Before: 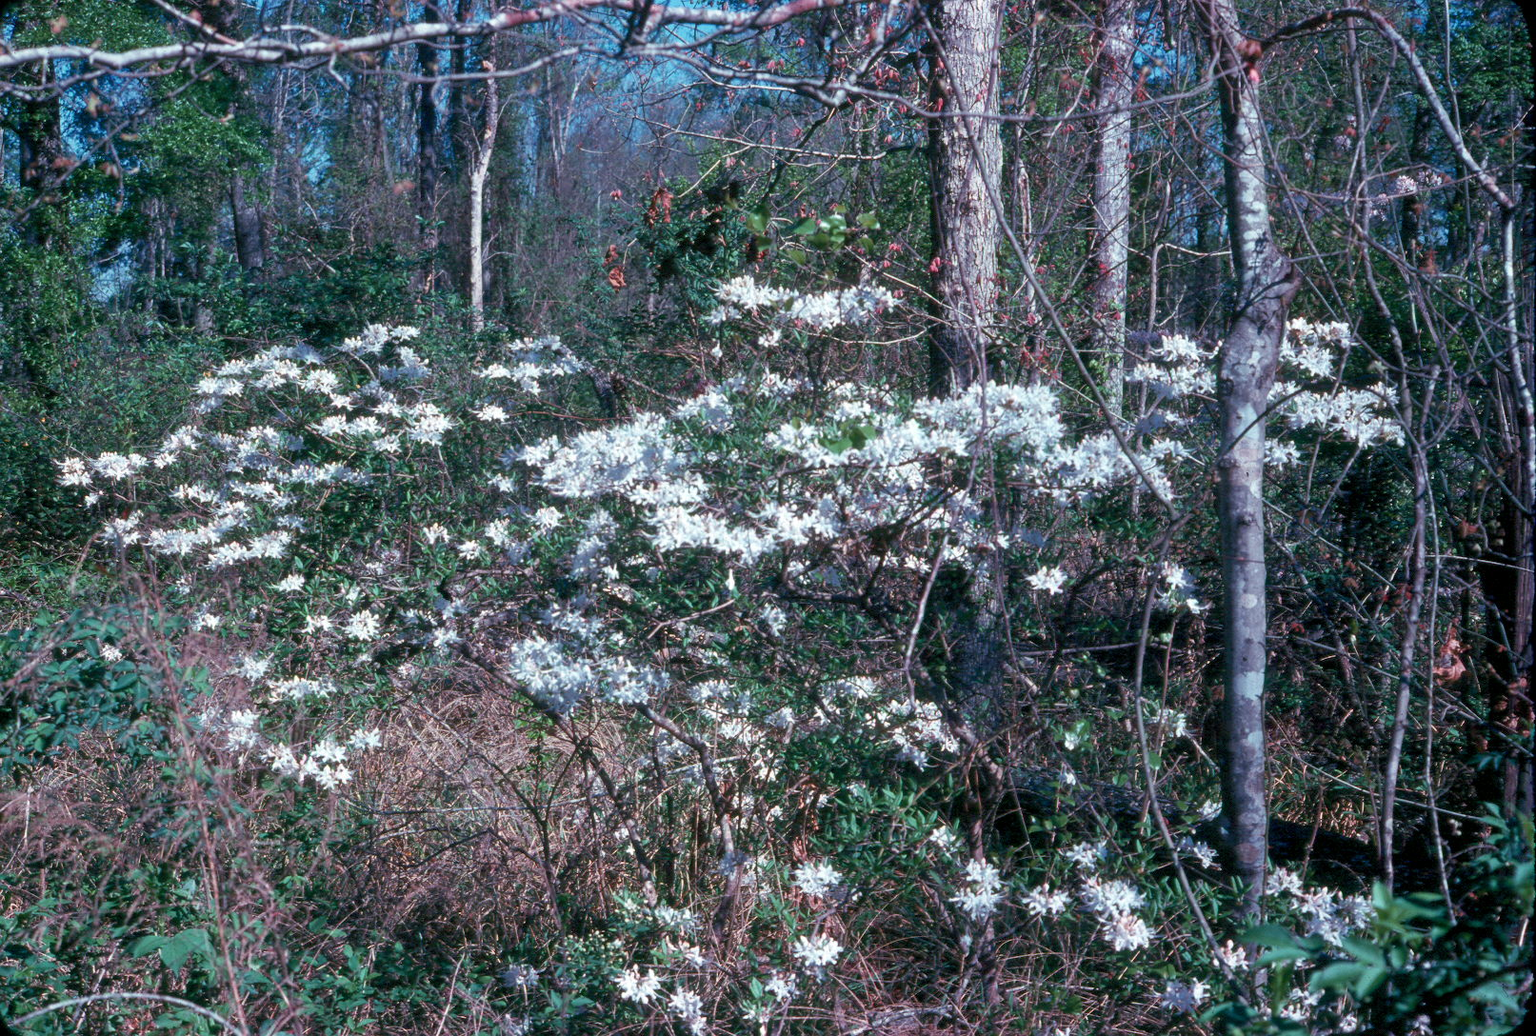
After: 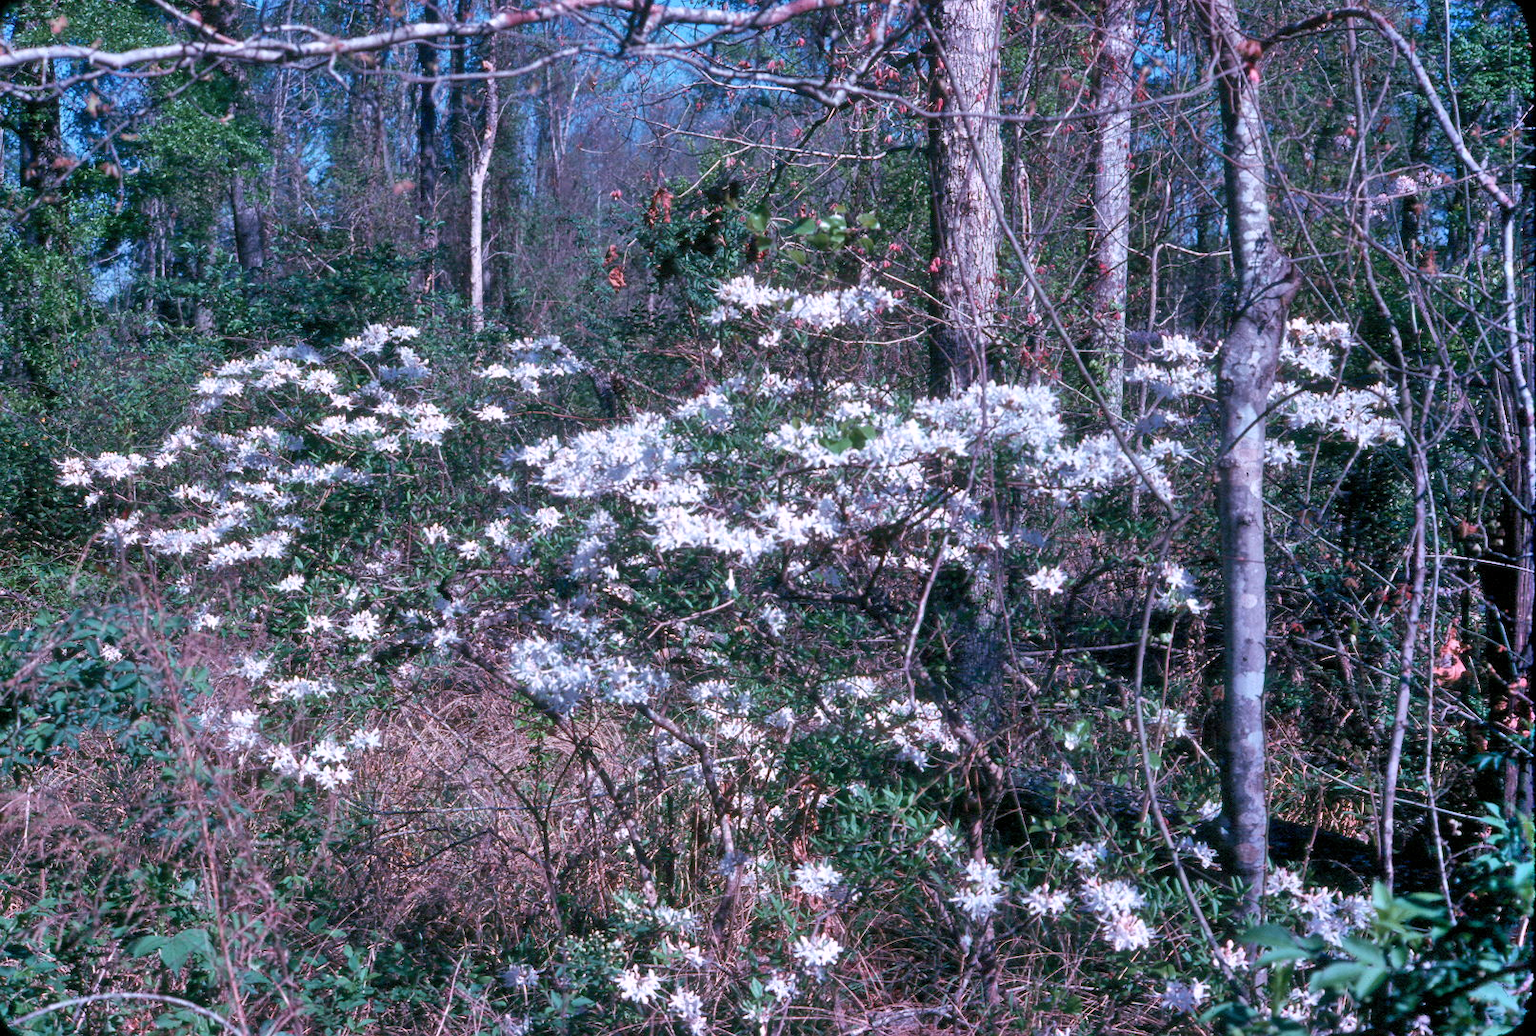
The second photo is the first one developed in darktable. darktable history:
shadows and highlights: low approximation 0.01, soften with gaussian
white balance: red 1.066, blue 1.119
